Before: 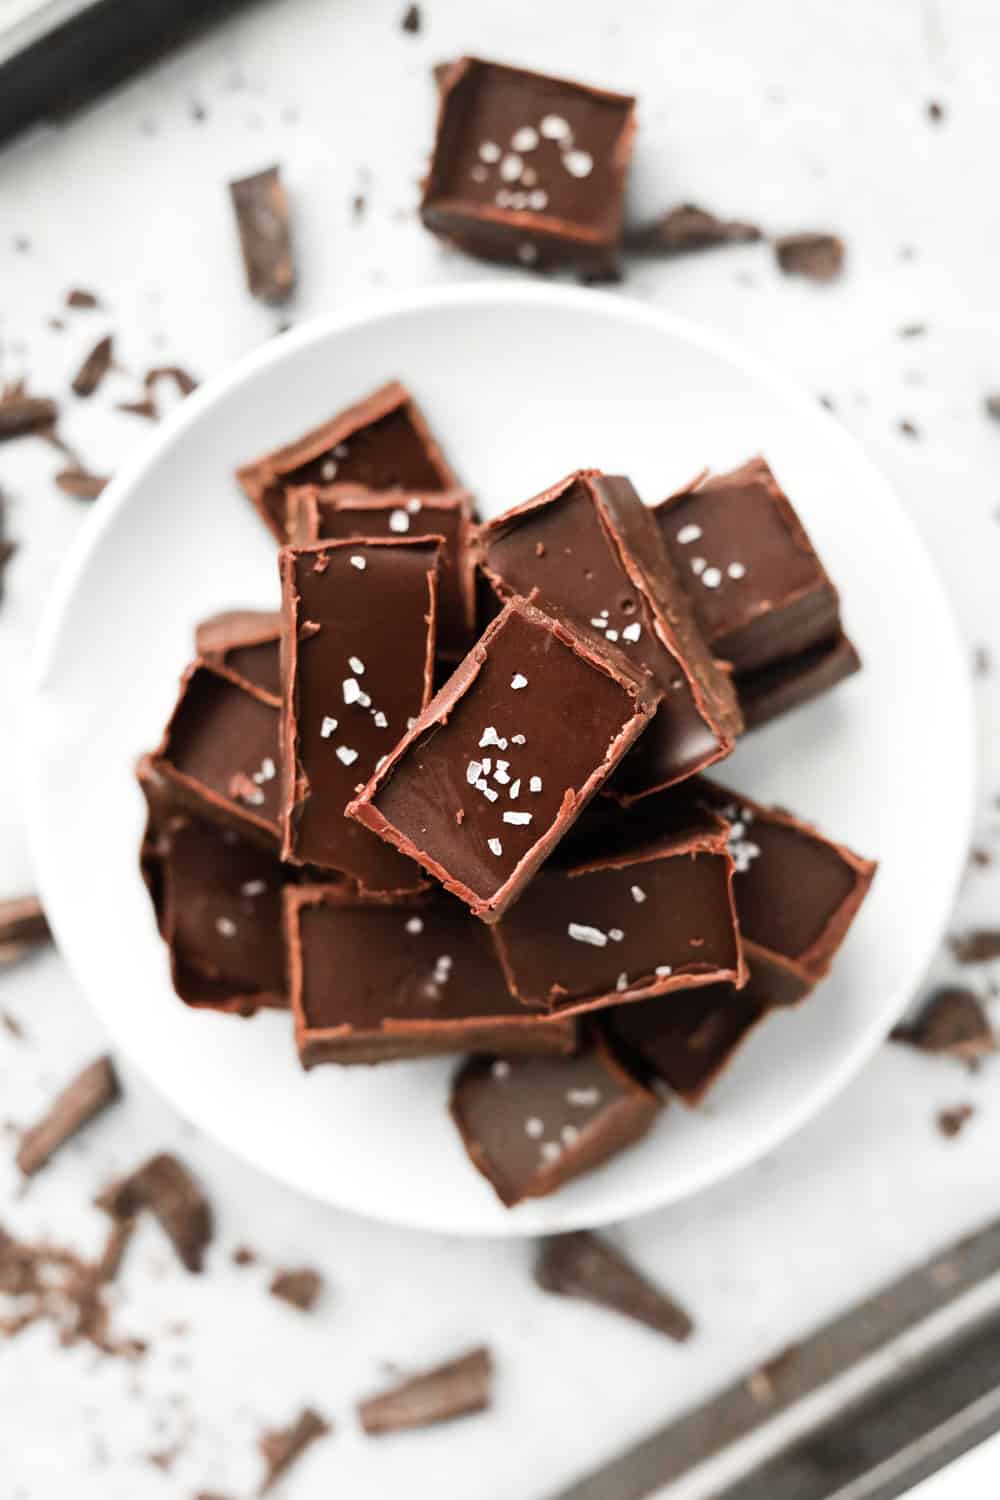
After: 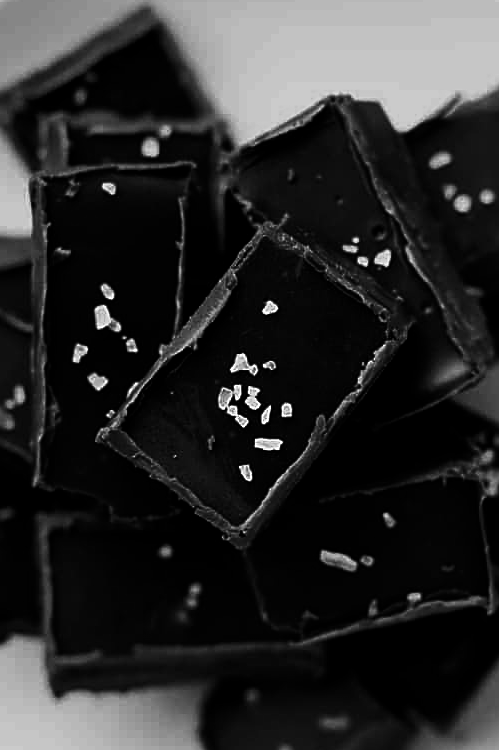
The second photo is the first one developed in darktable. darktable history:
sharpen: on, module defaults
white balance: emerald 1
contrast brightness saturation: contrast 0.02, brightness -1, saturation -1
crop: left 25%, top 25%, right 25%, bottom 25%
color balance rgb: shadows lift › chroma 1%, shadows lift › hue 113°, highlights gain › chroma 0.2%, highlights gain › hue 333°, perceptual saturation grading › global saturation 20%, perceptual saturation grading › highlights -25%, perceptual saturation grading › shadows 25%, contrast -10%
